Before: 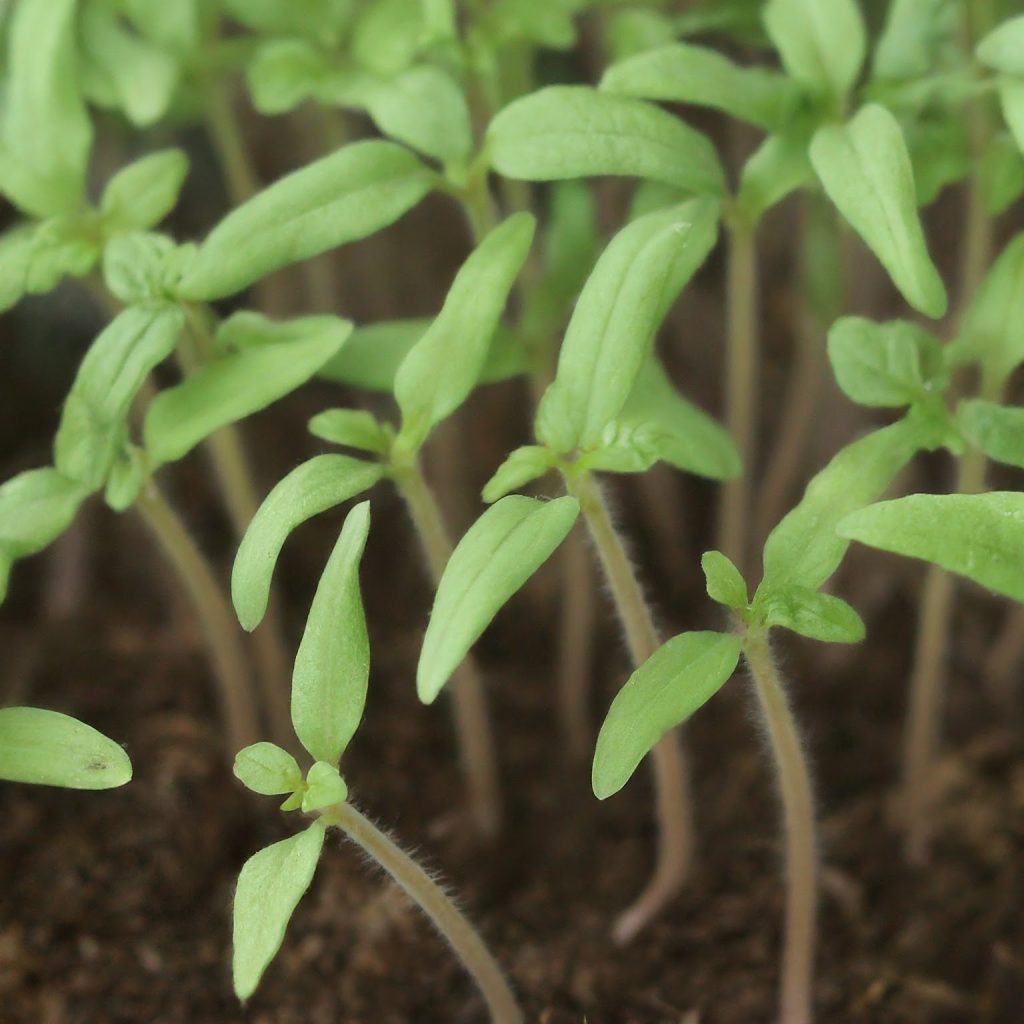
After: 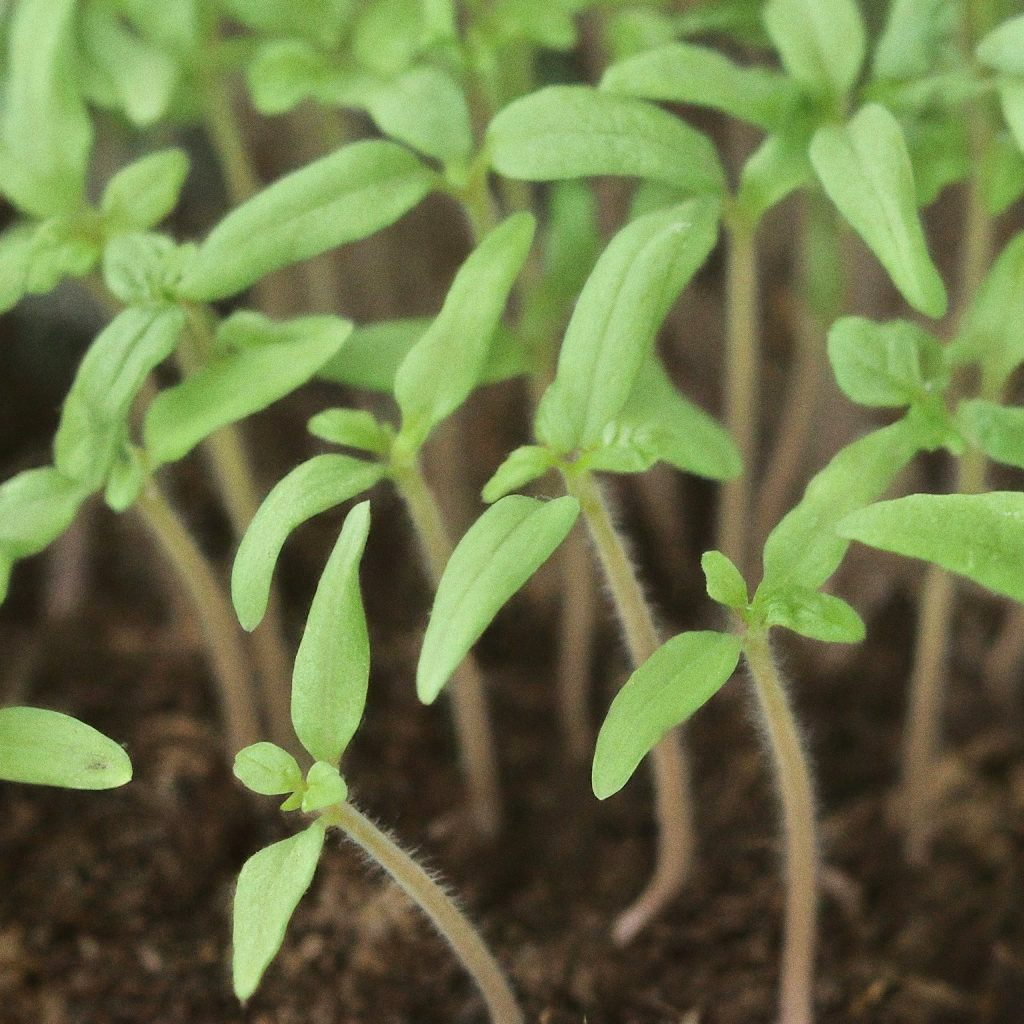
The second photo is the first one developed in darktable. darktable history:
tone equalizer: -8 EV 0.001 EV, -7 EV -0.004 EV, -6 EV 0.009 EV, -5 EV 0.032 EV, -4 EV 0.276 EV, -3 EV 0.644 EV, -2 EV 0.584 EV, -1 EV 0.187 EV, +0 EV 0.024 EV
grain: coarseness 0.09 ISO
